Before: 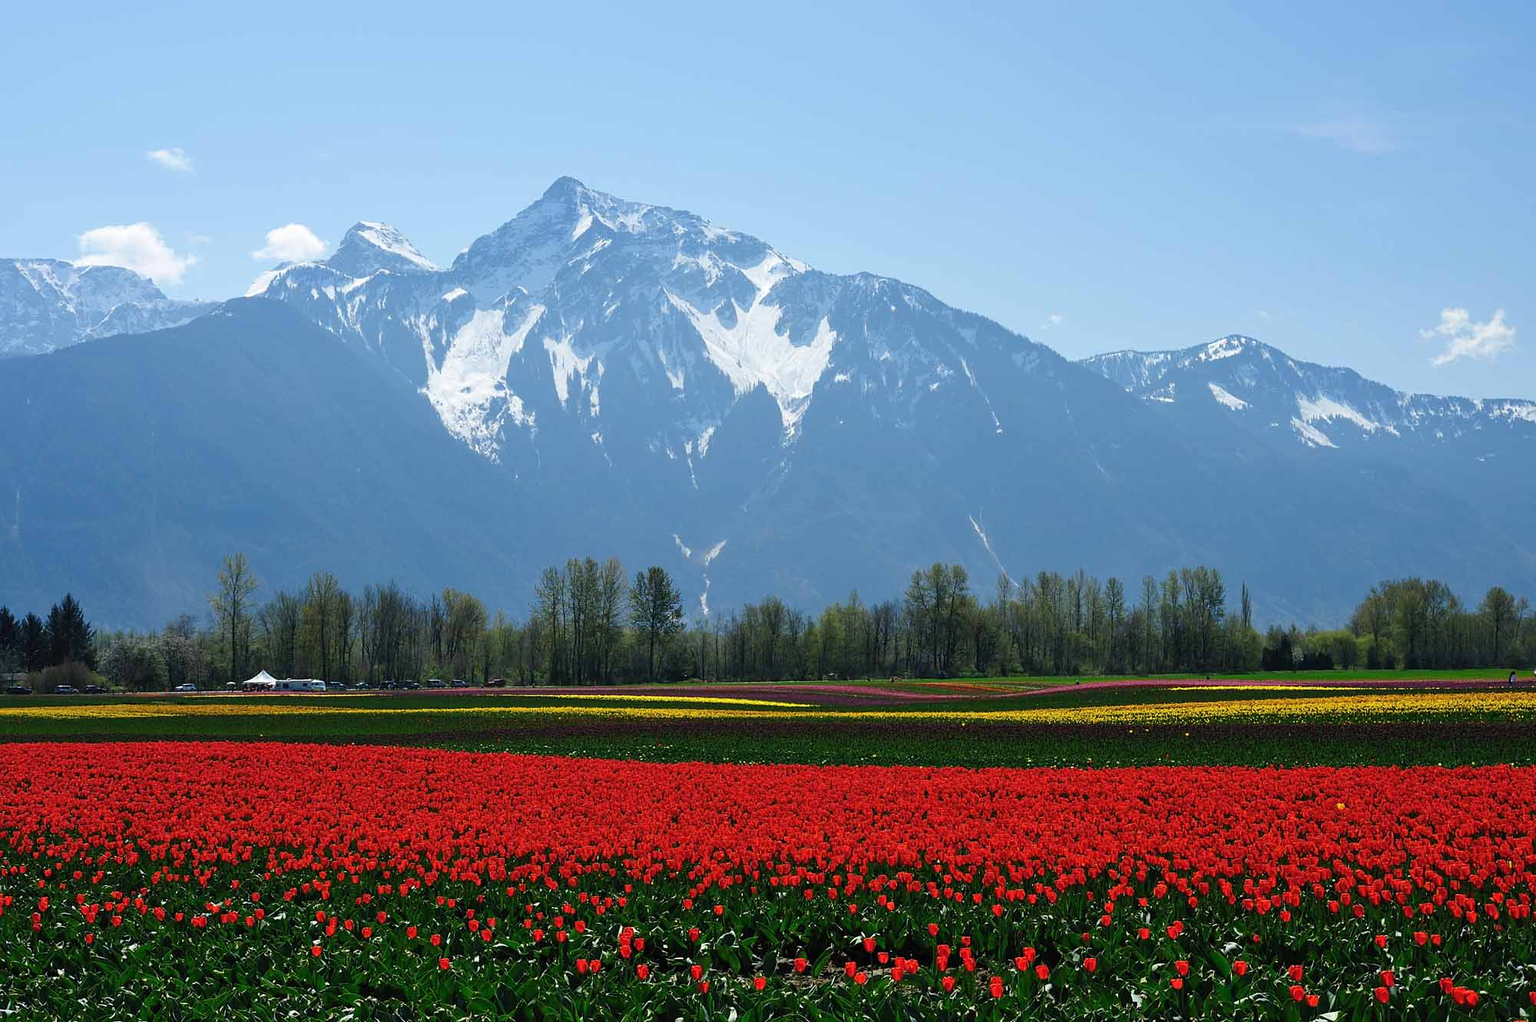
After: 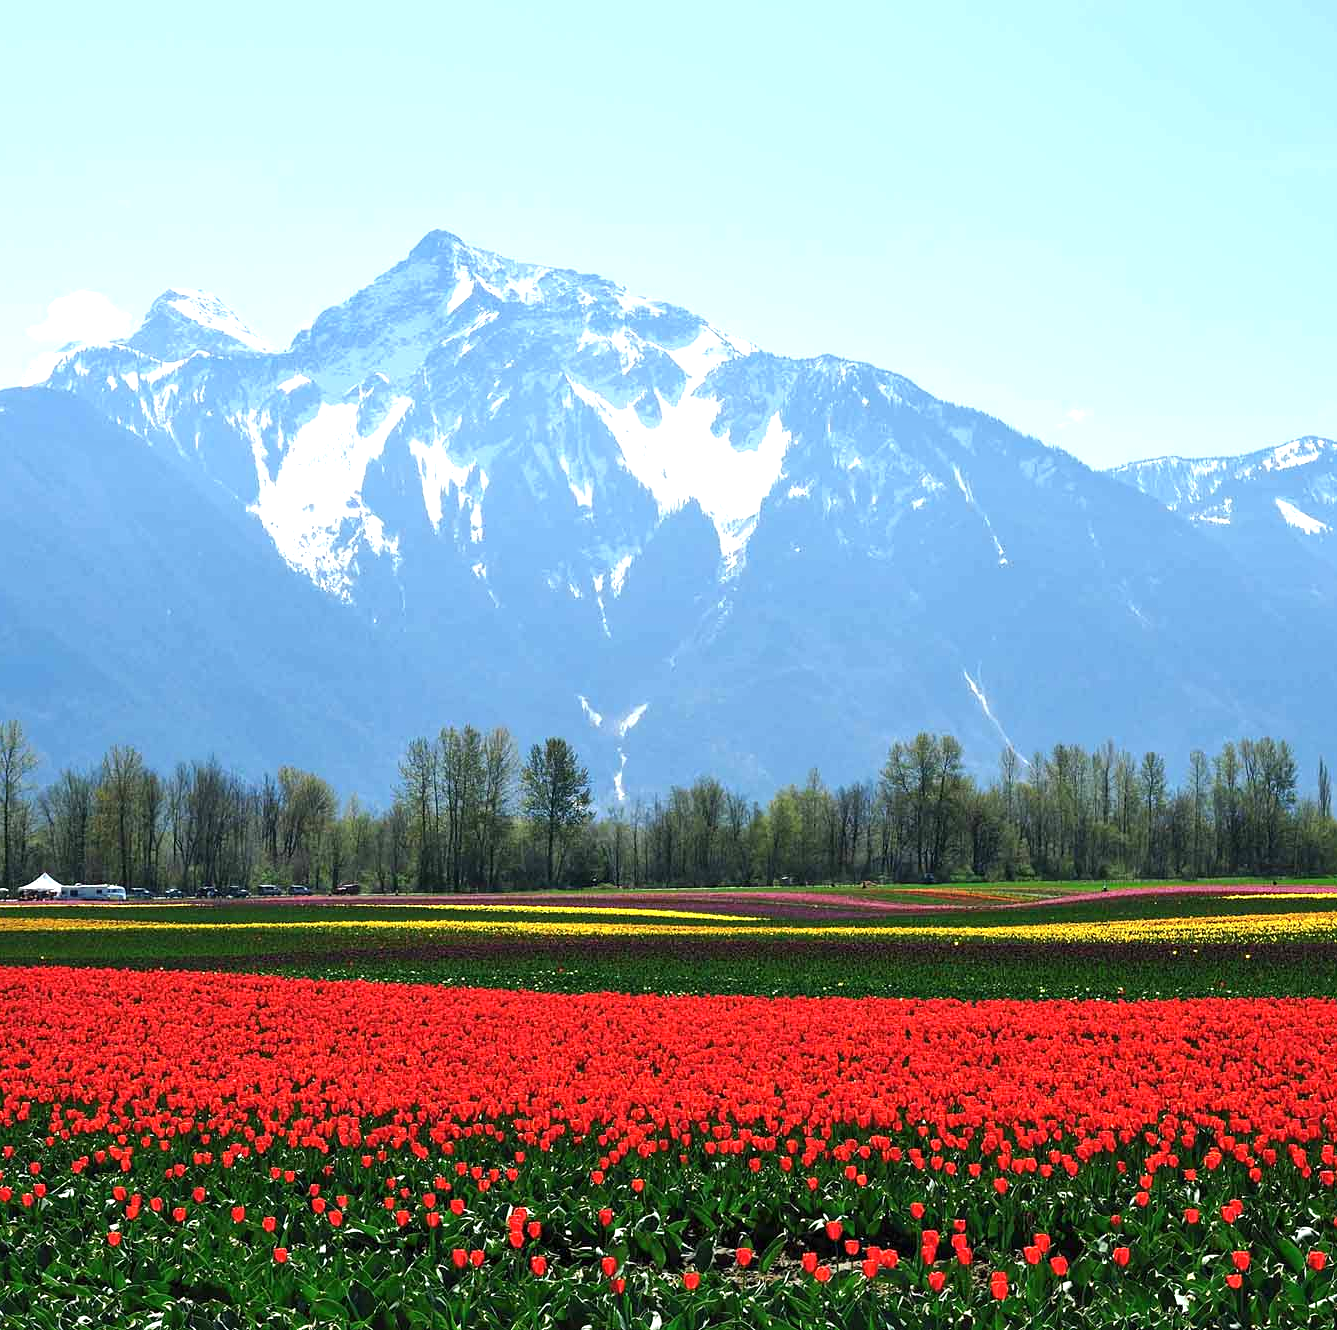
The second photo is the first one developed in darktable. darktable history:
crop and rotate: left 14.939%, right 18.199%
local contrast: mode bilateral grid, contrast 19, coarseness 49, detail 119%, midtone range 0.2
exposure: black level correction 0, exposure 0.898 EV, compensate exposure bias true, compensate highlight preservation false
